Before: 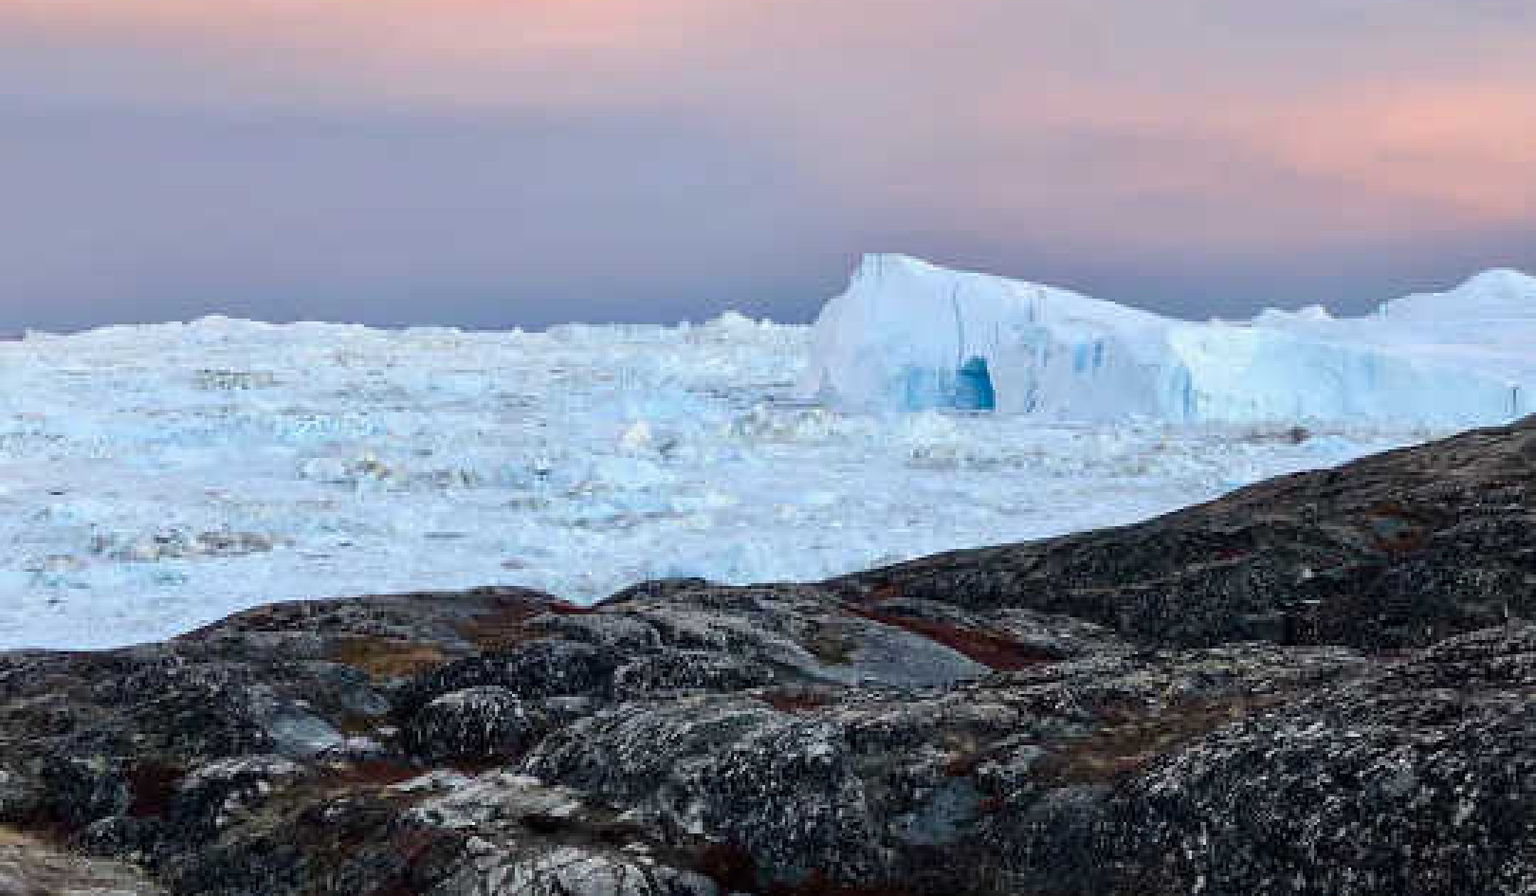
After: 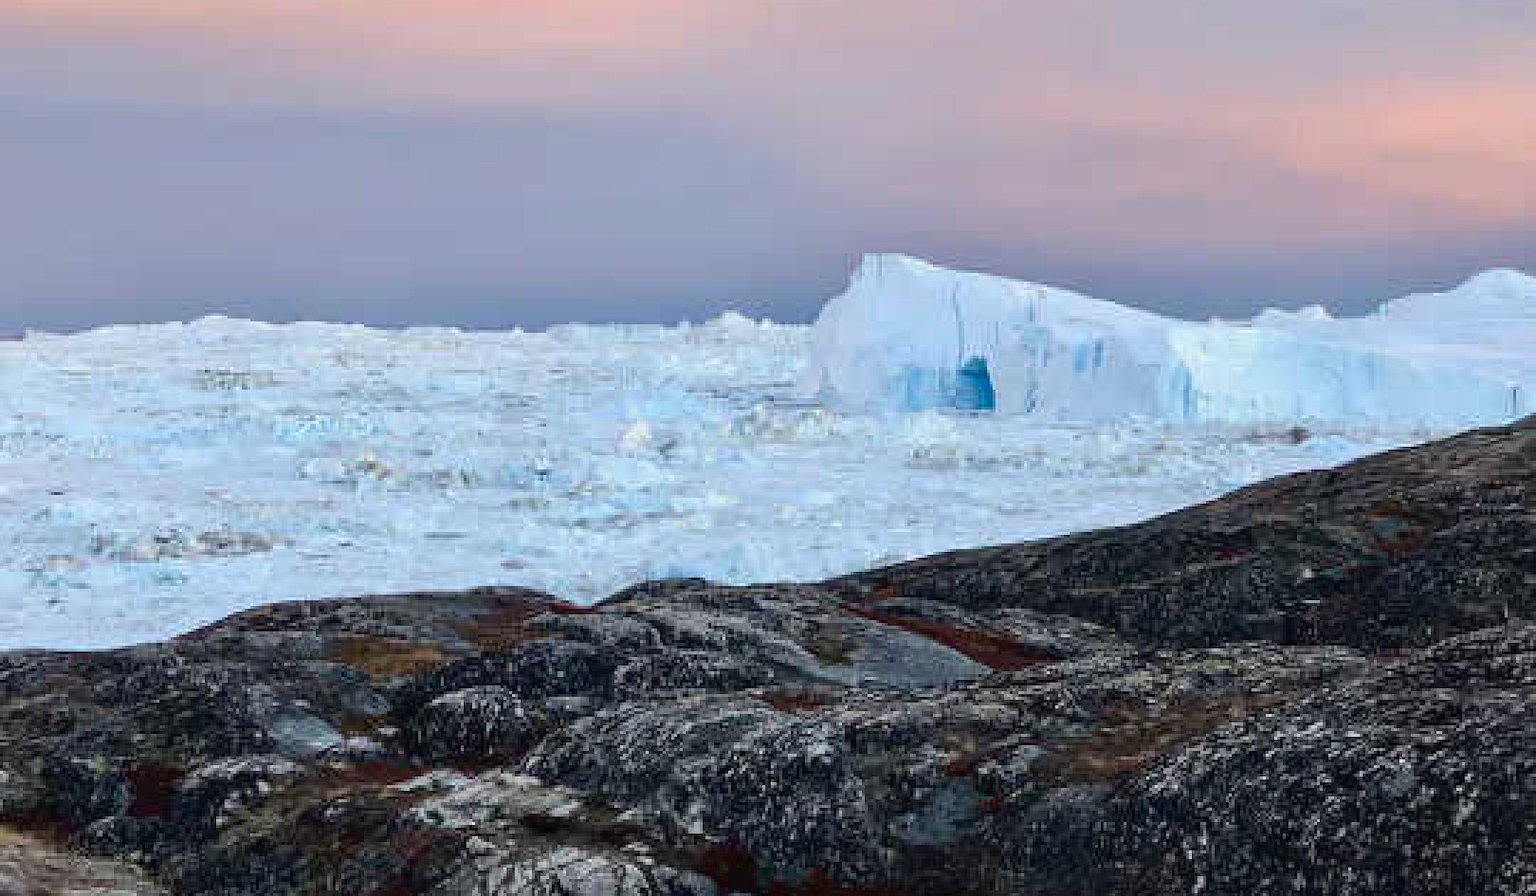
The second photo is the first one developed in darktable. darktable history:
tone curve: curves: ch0 [(0, 0) (0.003, 0.022) (0.011, 0.027) (0.025, 0.038) (0.044, 0.056) (0.069, 0.081) (0.1, 0.11) (0.136, 0.145) (0.177, 0.185) (0.224, 0.229) (0.277, 0.278) (0.335, 0.335) (0.399, 0.399) (0.468, 0.468) (0.543, 0.543) (0.623, 0.623) (0.709, 0.705) (0.801, 0.793) (0.898, 0.887) (1, 1)], color space Lab, linked channels, preserve colors none
